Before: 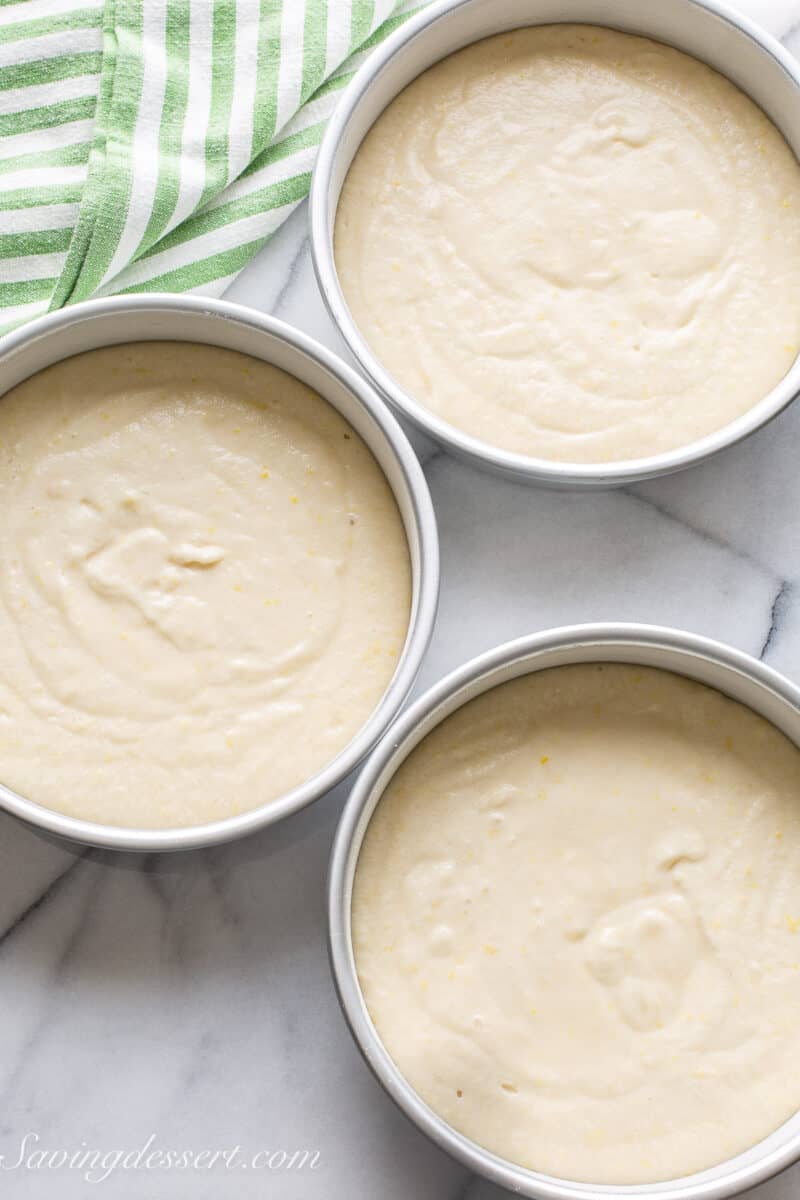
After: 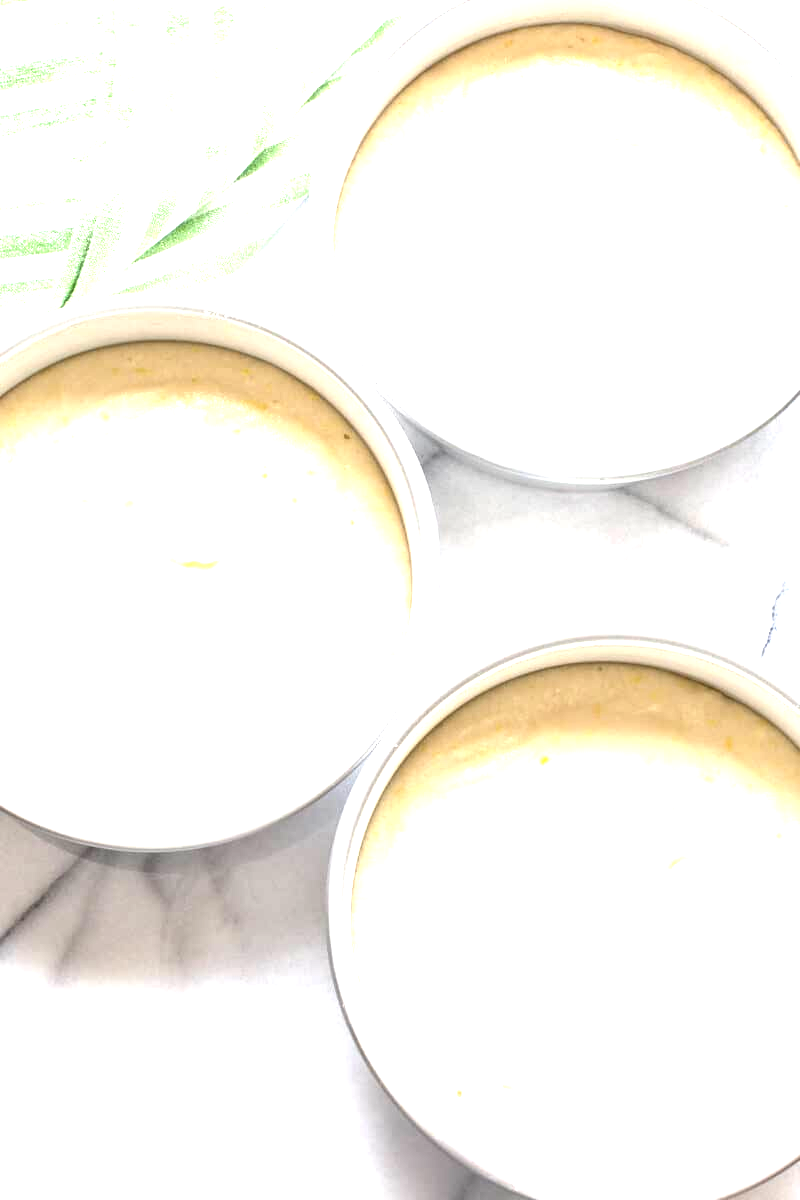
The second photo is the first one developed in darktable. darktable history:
exposure: black level correction 0, exposure 1.894 EV, compensate highlight preservation false
